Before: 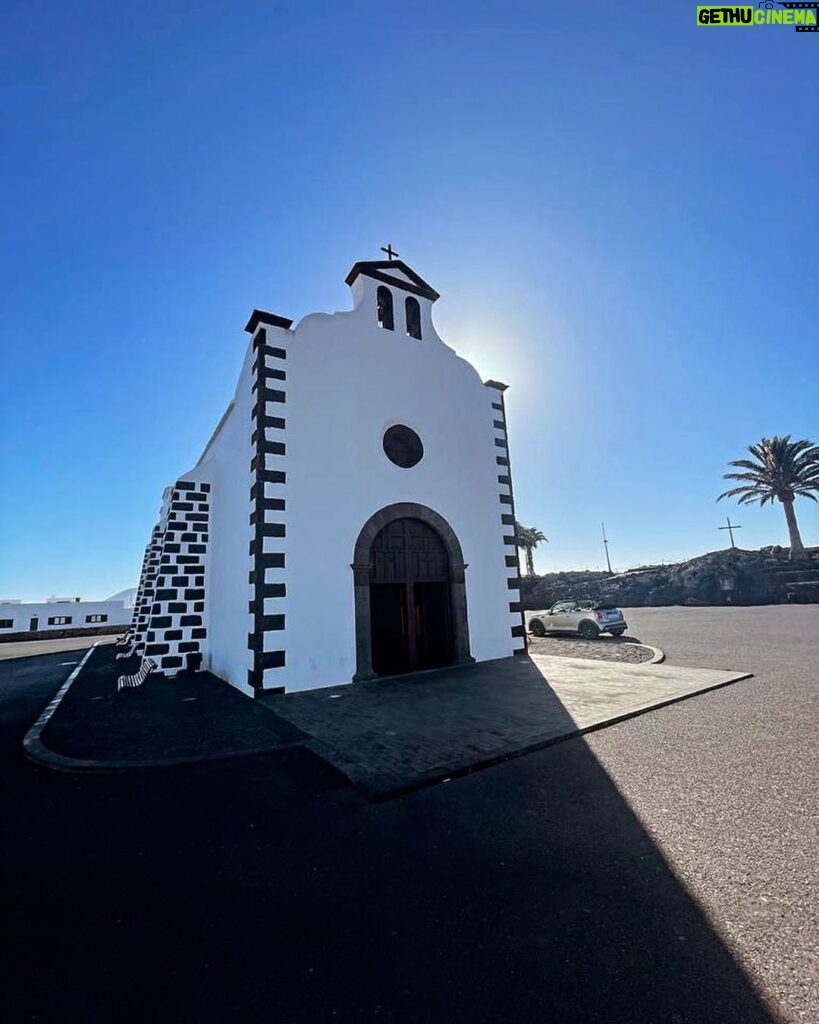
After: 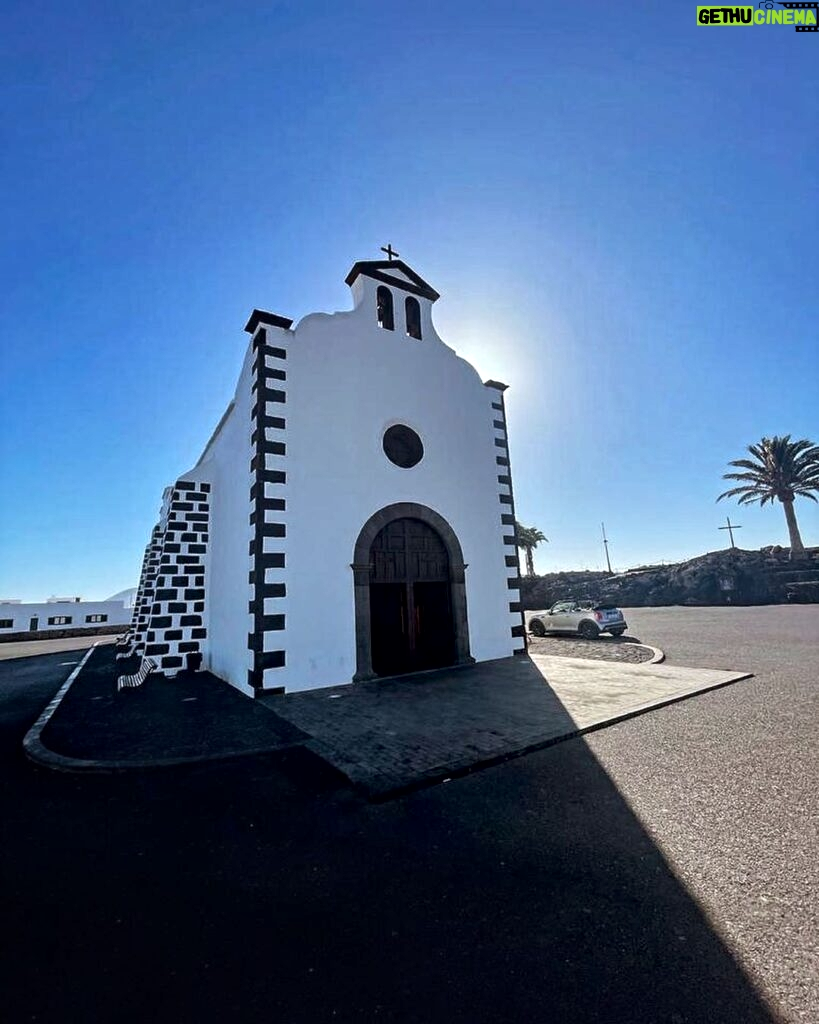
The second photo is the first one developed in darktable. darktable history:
local contrast: mode bilateral grid, contrast 21, coarseness 51, detail 149%, midtone range 0.2
